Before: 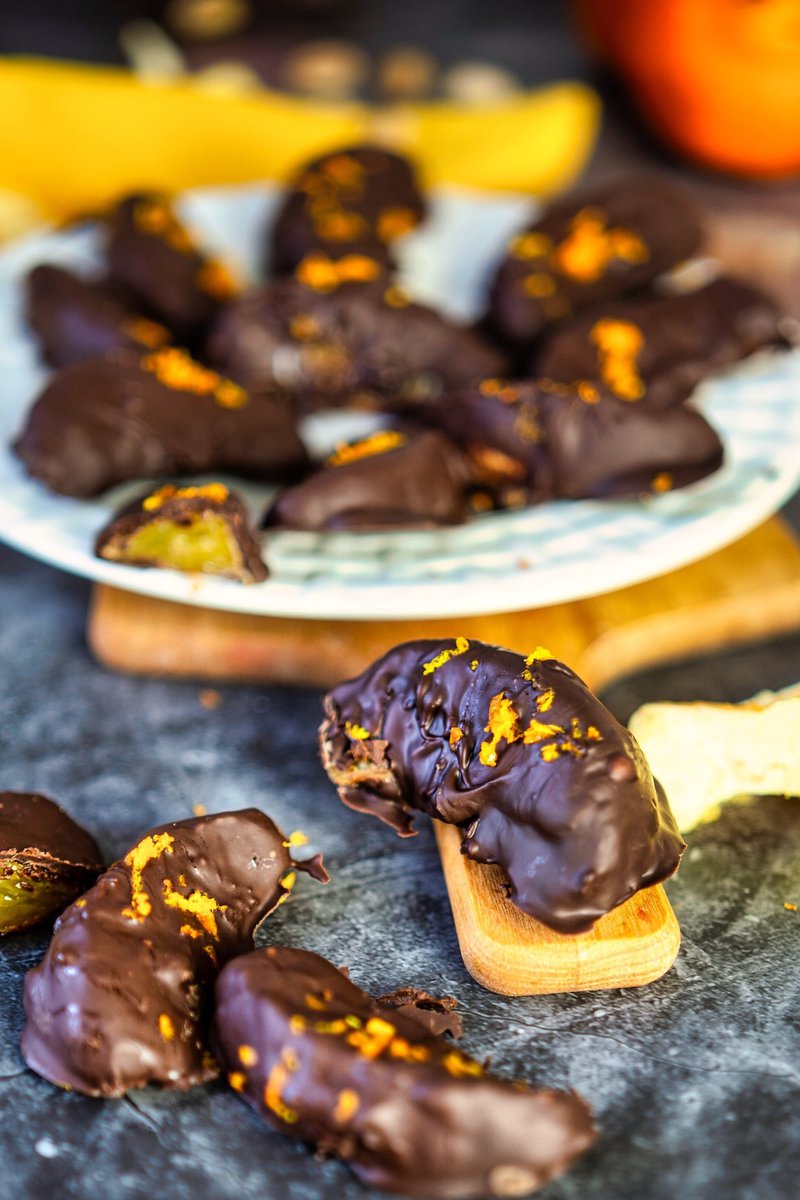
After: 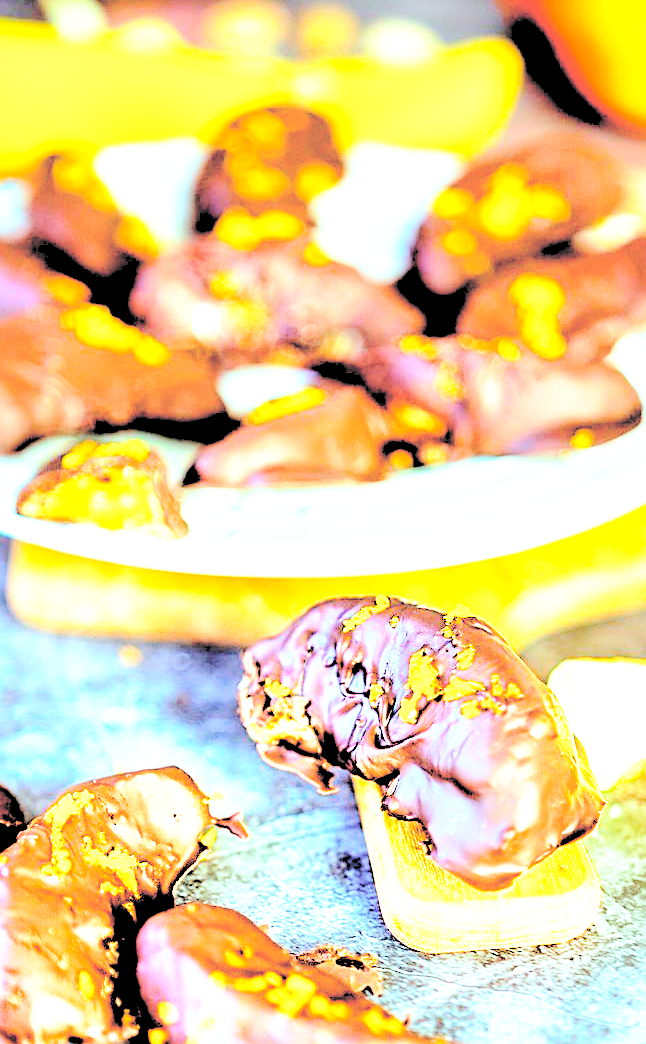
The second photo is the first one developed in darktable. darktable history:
color balance rgb: highlights gain › chroma 5.373%, highlights gain › hue 193.71°, global offset › luminance -1.423%, linear chroma grading › global chroma 0.743%, perceptual saturation grading › global saturation 14.664%, perceptual brilliance grading › global brilliance 9.981%, perceptual brilliance grading › shadows 15.418%
local contrast: highlights 105%, shadows 99%, detail 119%, midtone range 0.2
crop: left 10.01%, top 3.644%, right 9.197%, bottom 9.336%
contrast brightness saturation: brightness 0.981
exposure: black level correction 0, exposure 0.694 EV, compensate highlight preservation false
sharpen: on, module defaults
base curve: curves: ch0 [(0, 0) (0.012, 0.01) (0.073, 0.168) (0.31, 0.711) (0.645, 0.957) (1, 1)], preserve colors none
